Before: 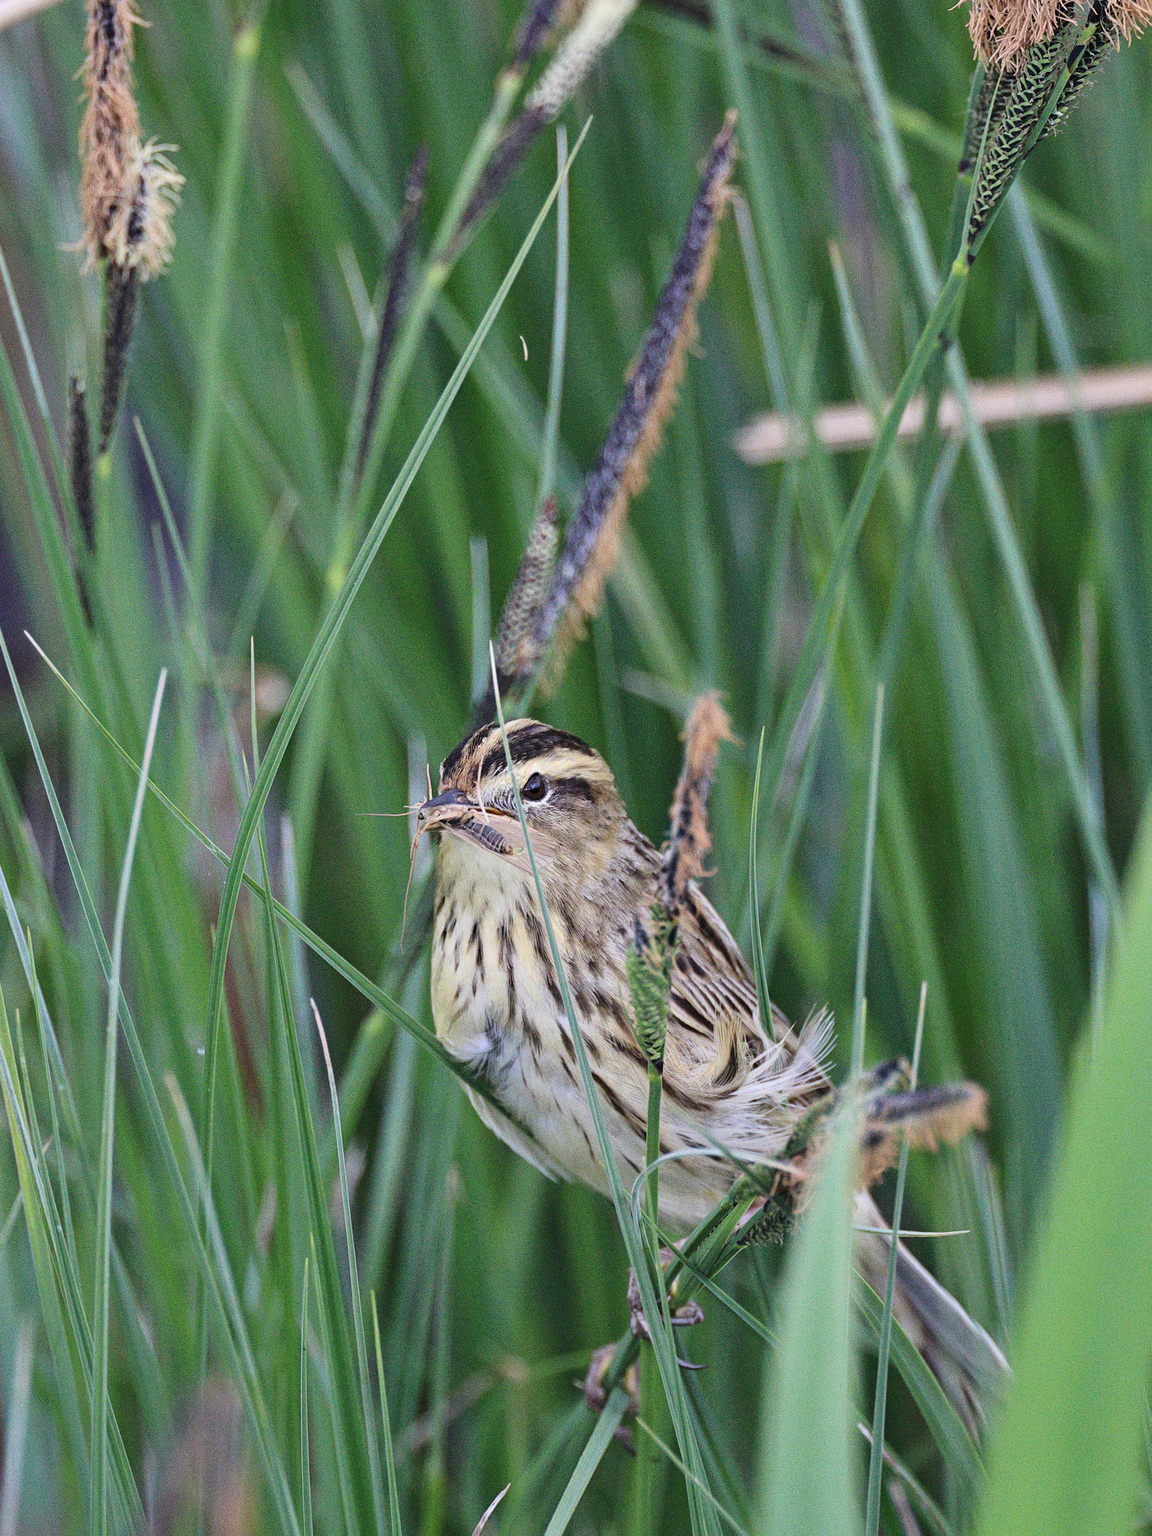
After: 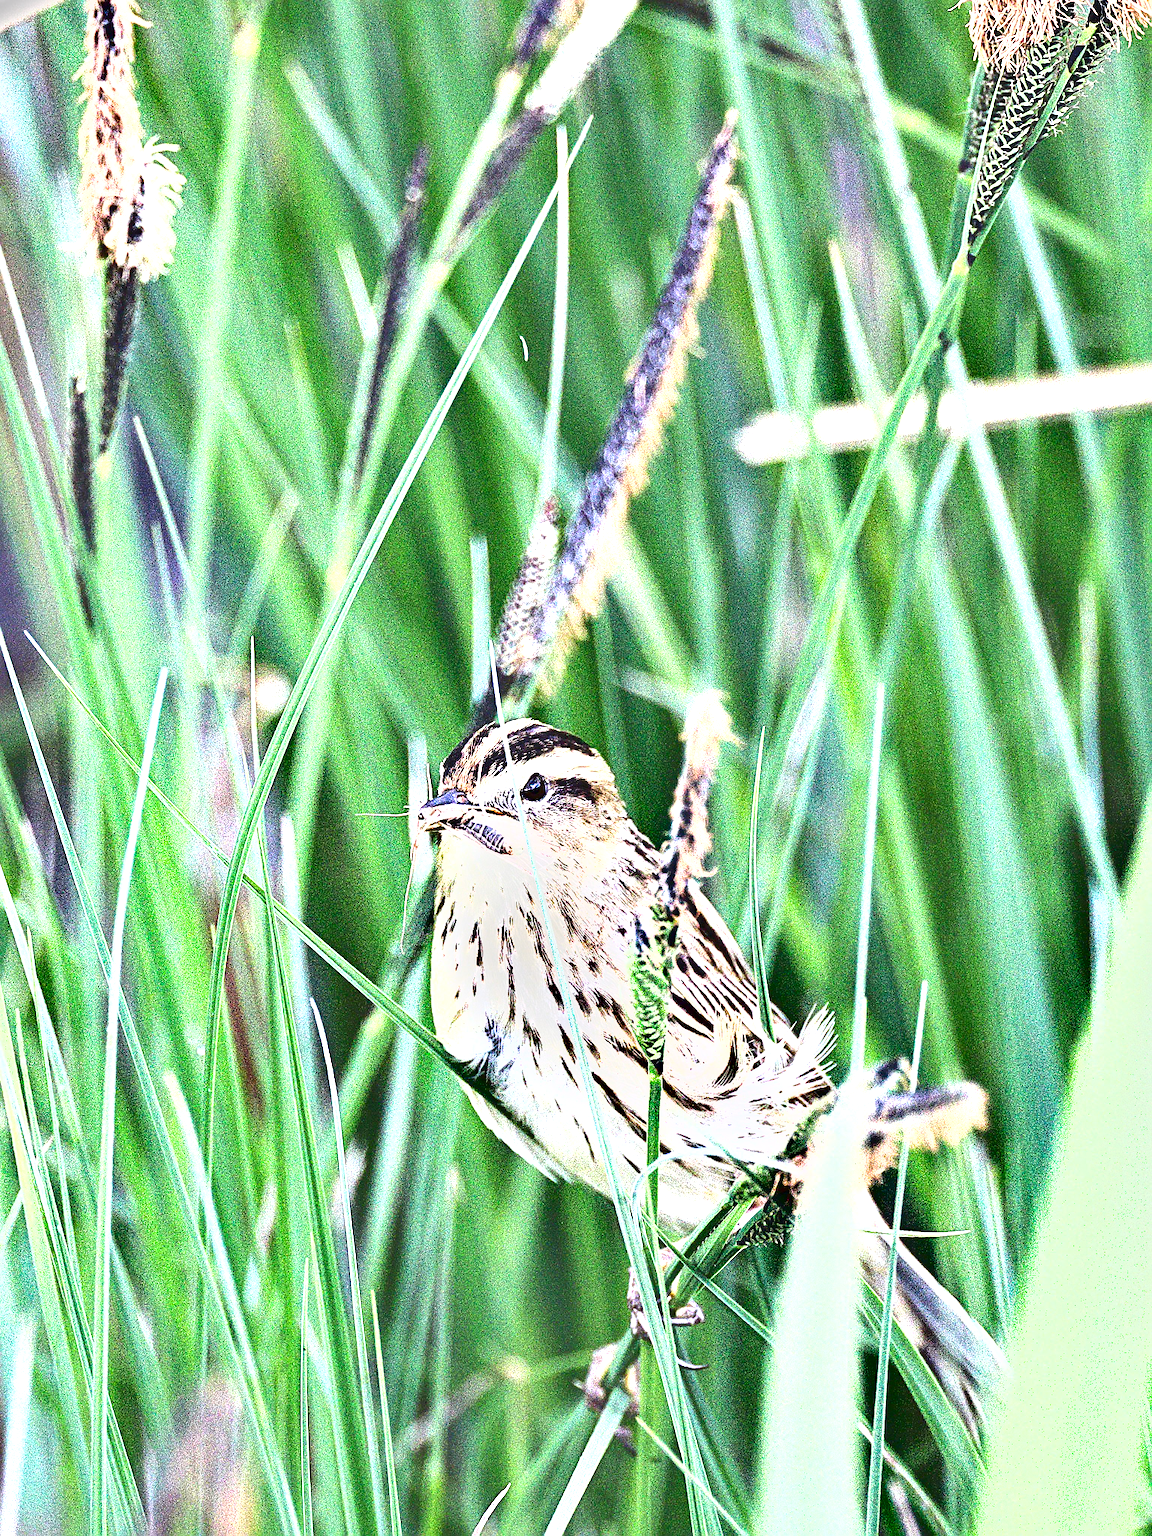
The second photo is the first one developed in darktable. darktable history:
shadows and highlights: soften with gaussian
sharpen: on, module defaults
exposure: black level correction 0, exposure 2.095 EV, compensate highlight preservation false
